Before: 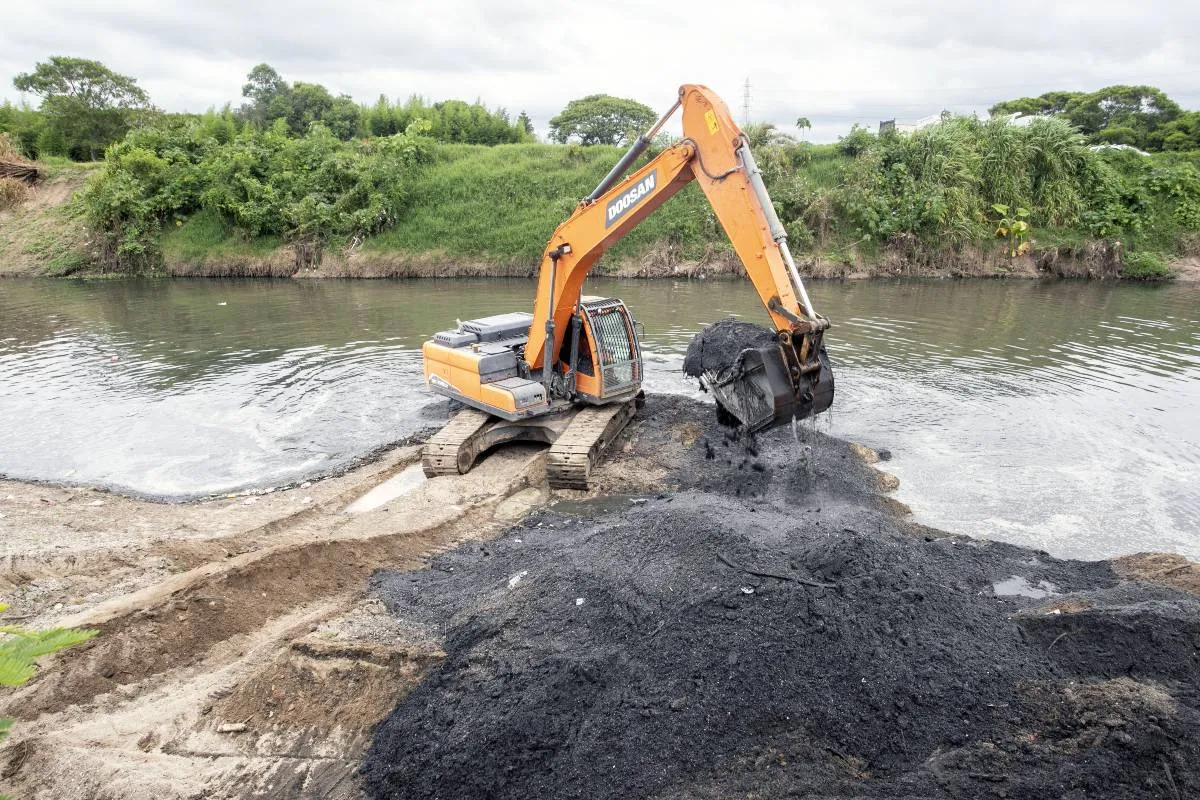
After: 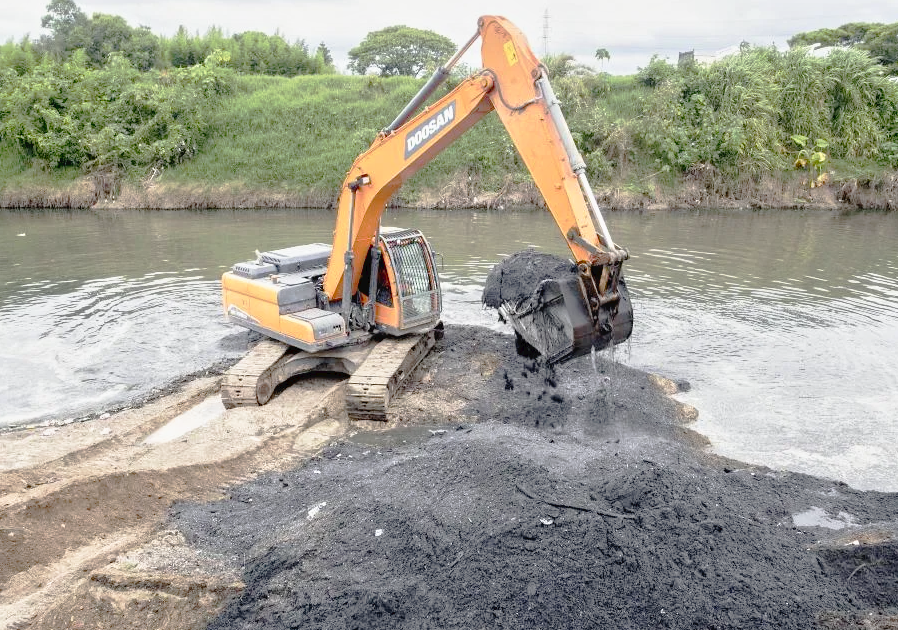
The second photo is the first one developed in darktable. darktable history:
tone equalizer: -8 EV -0.002 EV, -7 EV 0.005 EV, -6 EV -0.009 EV, -5 EV 0.011 EV, -4 EV -0.012 EV, -3 EV 0.007 EV, -2 EV -0.062 EV, -1 EV -0.293 EV, +0 EV -0.582 EV, smoothing diameter 2%, edges refinement/feathering 20, mask exposure compensation -1.57 EV, filter diffusion 5
tone curve: curves: ch0 [(0, 0) (0.003, 0.03) (0.011, 0.03) (0.025, 0.033) (0.044, 0.038) (0.069, 0.057) (0.1, 0.109) (0.136, 0.174) (0.177, 0.243) (0.224, 0.313) (0.277, 0.391) (0.335, 0.464) (0.399, 0.515) (0.468, 0.563) (0.543, 0.616) (0.623, 0.679) (0.709, 0.766) (0.801, 0.865) (0.898, 0.948) (1, 1)], preserve colors none
crop: left 16.768%, top 8.653%, right 8.362%, bottom 12.485%
